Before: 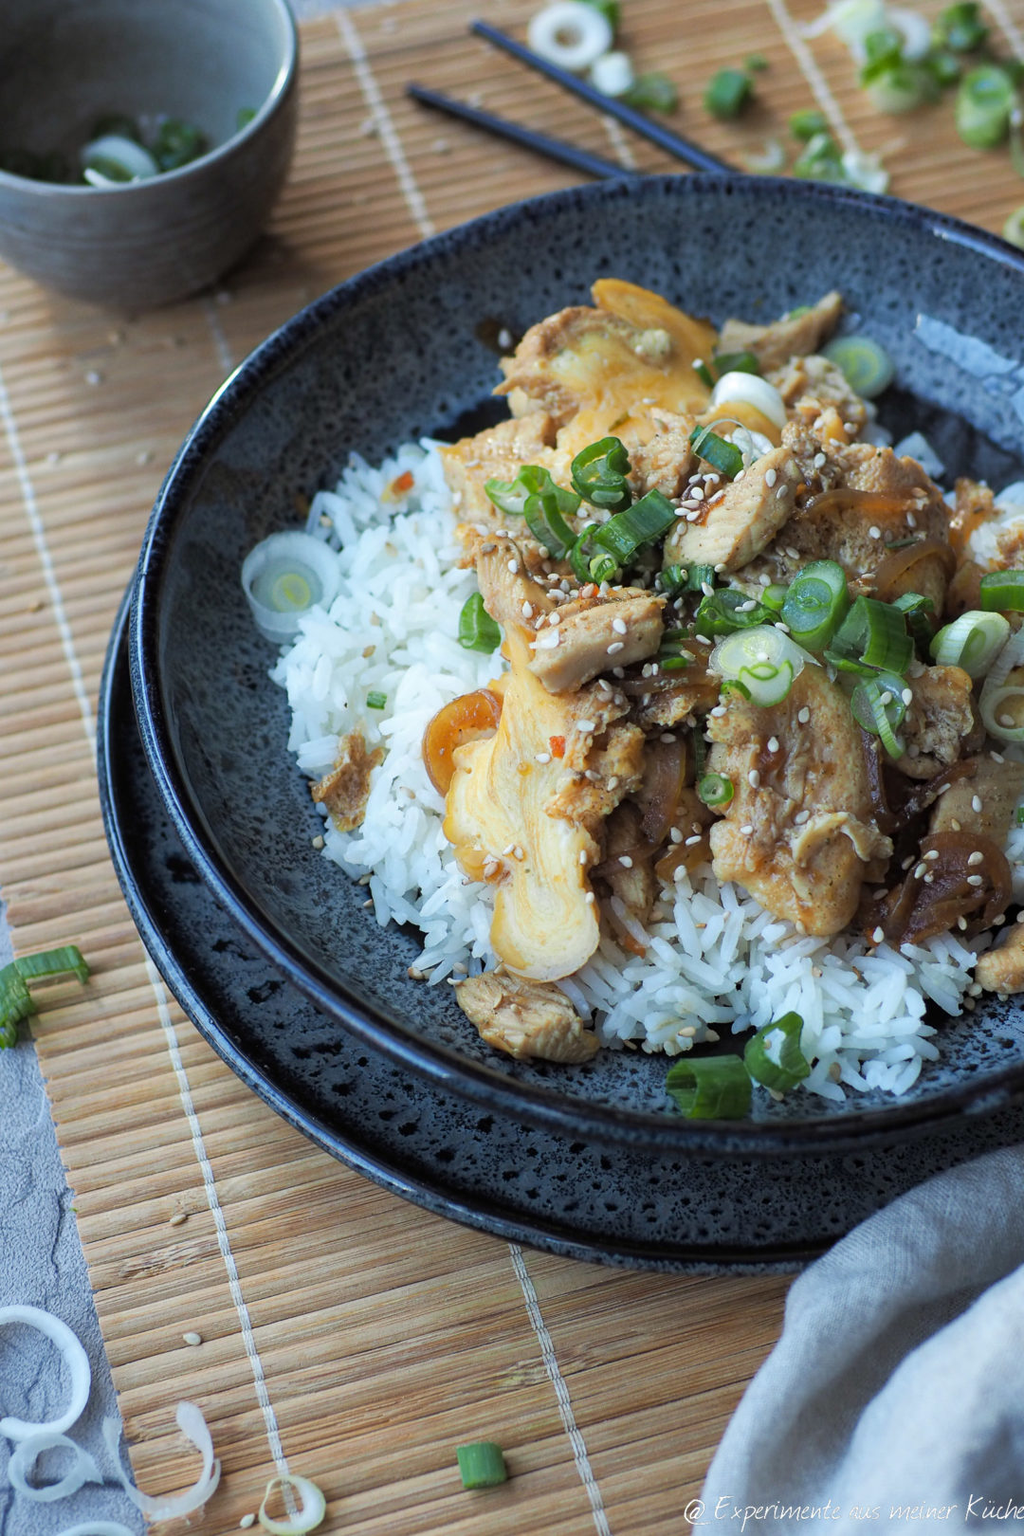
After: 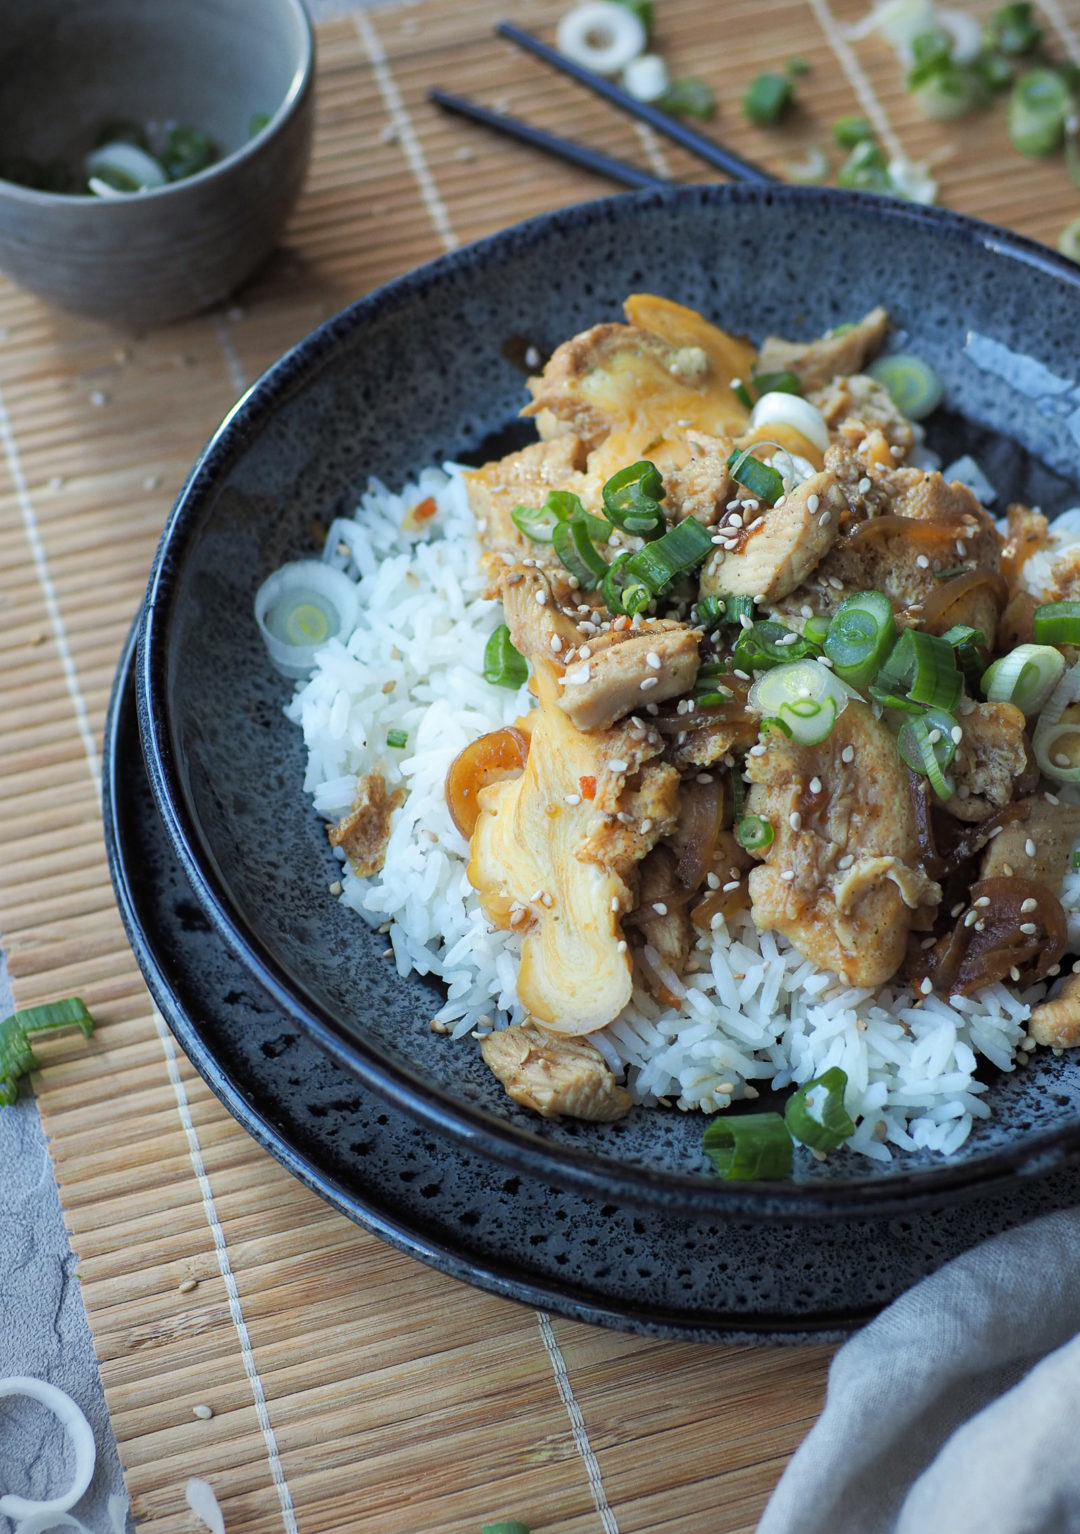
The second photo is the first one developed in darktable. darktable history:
vignetting: fall-off radius 82.34%, center (0, 0.006)
crop and rotate: top 0.005%, bottom 5.252%
